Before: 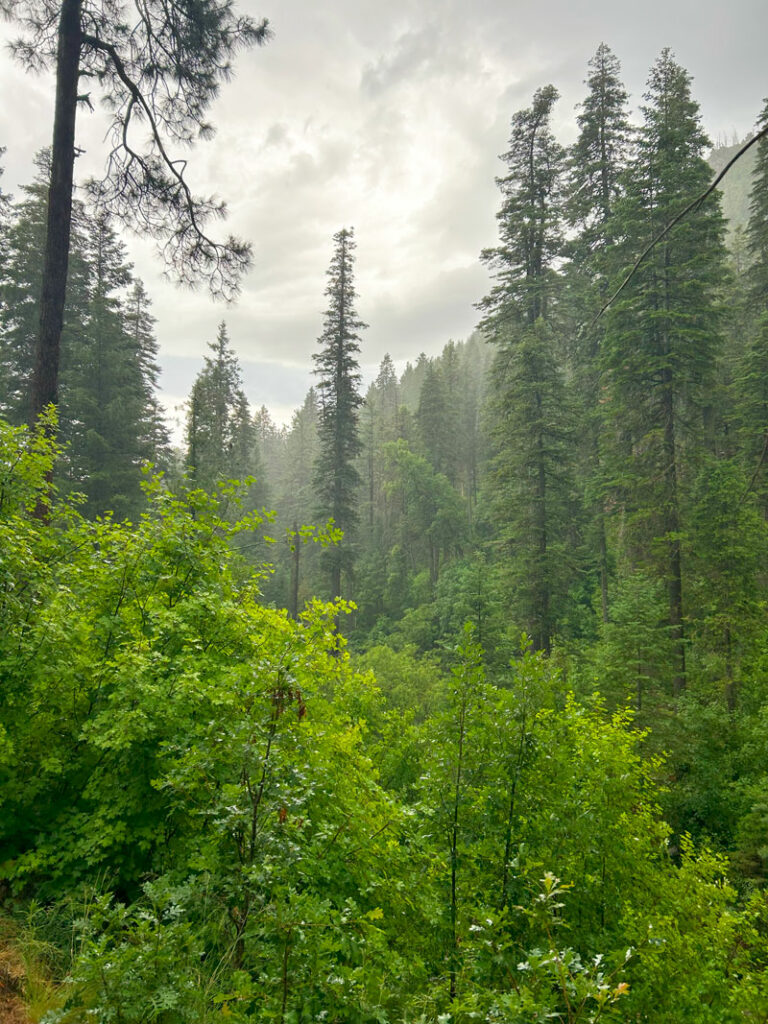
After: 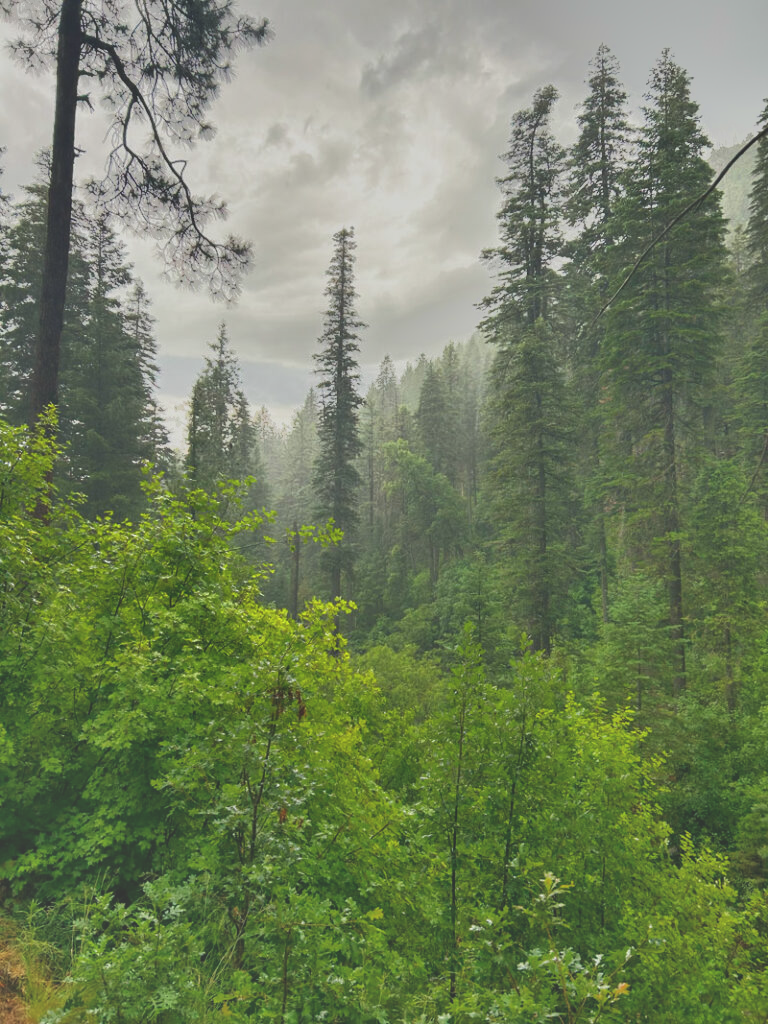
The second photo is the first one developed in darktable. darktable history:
exposure: black level correction -0.023, exposure -0.039 EV, compensate highlight preservation false
shadows and highlights: low approximation 0.01, soften with gaussian
tone equalizer: -7 EV -0.63 EV, -6 EV 1 EV, -5 EV -0.45 EV, -4 EV 0.43 EV, -3 EV 0.41 EV, -2 EV 0.15 EV, -1 EV -0.15 EV, +0 EV -0.39 EV, smoothing diameter 25%, edges refinement/feathering 10, preserve details guided filter
